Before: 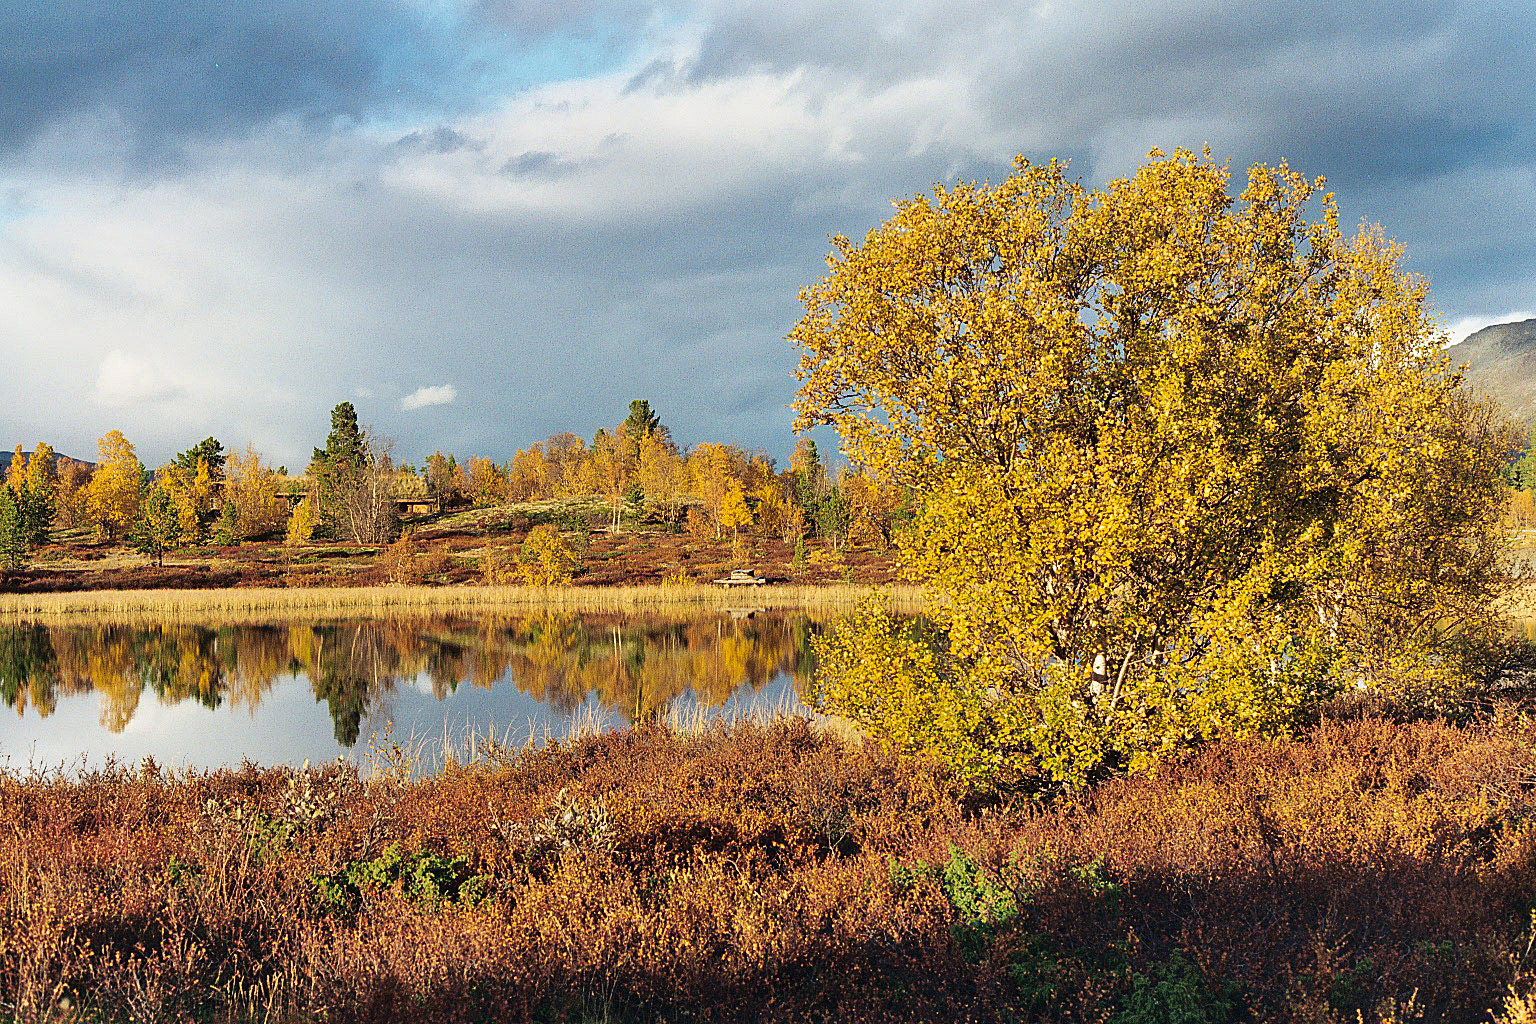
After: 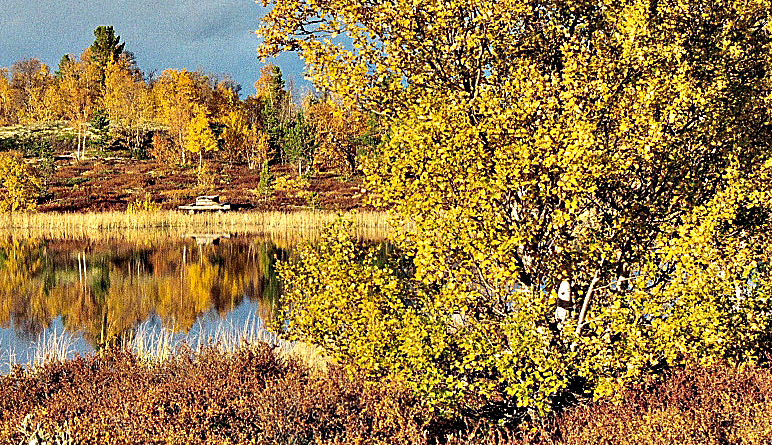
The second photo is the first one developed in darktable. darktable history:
contrast equalizer: octaves 7, y [[0.6 ×6], [0.55 ×6], [0 ×6], [0 ×6], [0 ×6]]
crop: left 34.847%, top 36.583%, right 14.854%, bottom 19.937%
